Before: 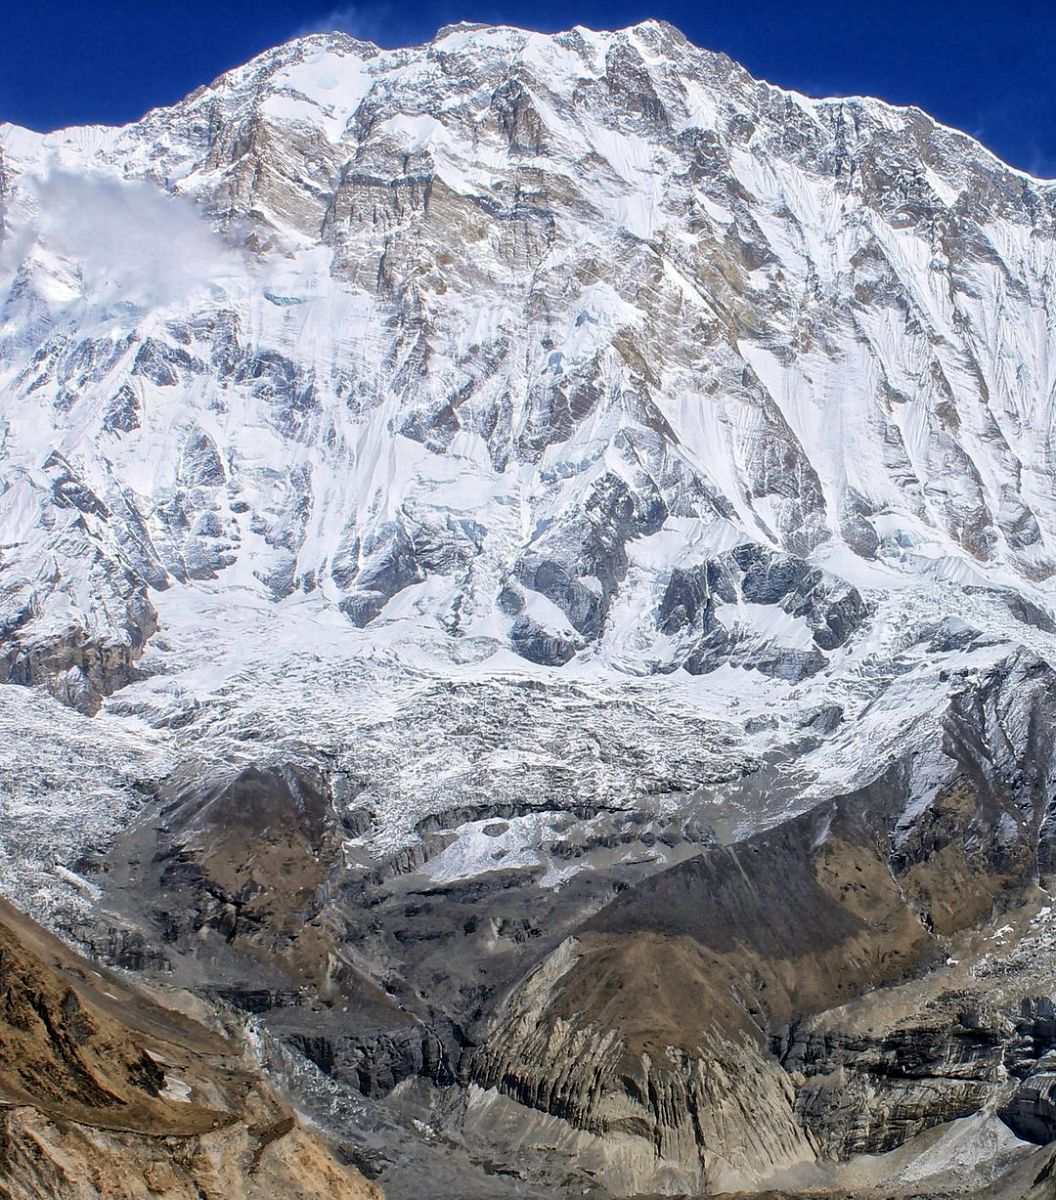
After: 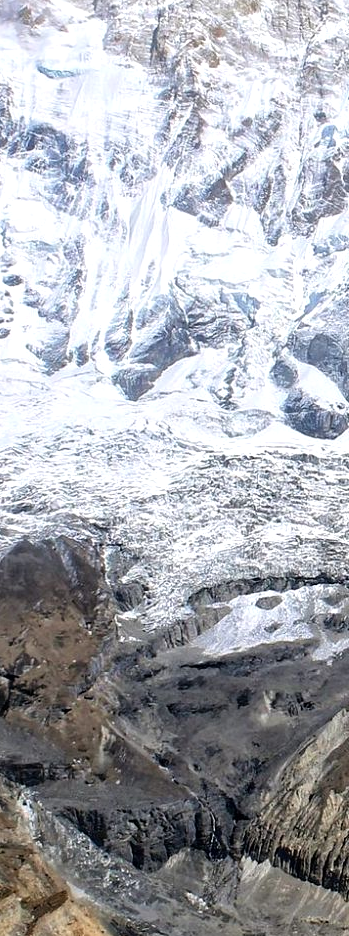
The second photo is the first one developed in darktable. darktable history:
tone equalizer: -8 EV -0.455 EV, -7 EV -0.375 EV, -6 EV -0.319 EV, -5 EV -0.184 EV, -3 EV 0.231 EV, -2 EV 0.351 EV, -1 EV 0.387 EV, +0 EV 0.421 EV
crop and rotate: left 21.513%, top 18.942%, right 45.359%, bottom 2.997%
